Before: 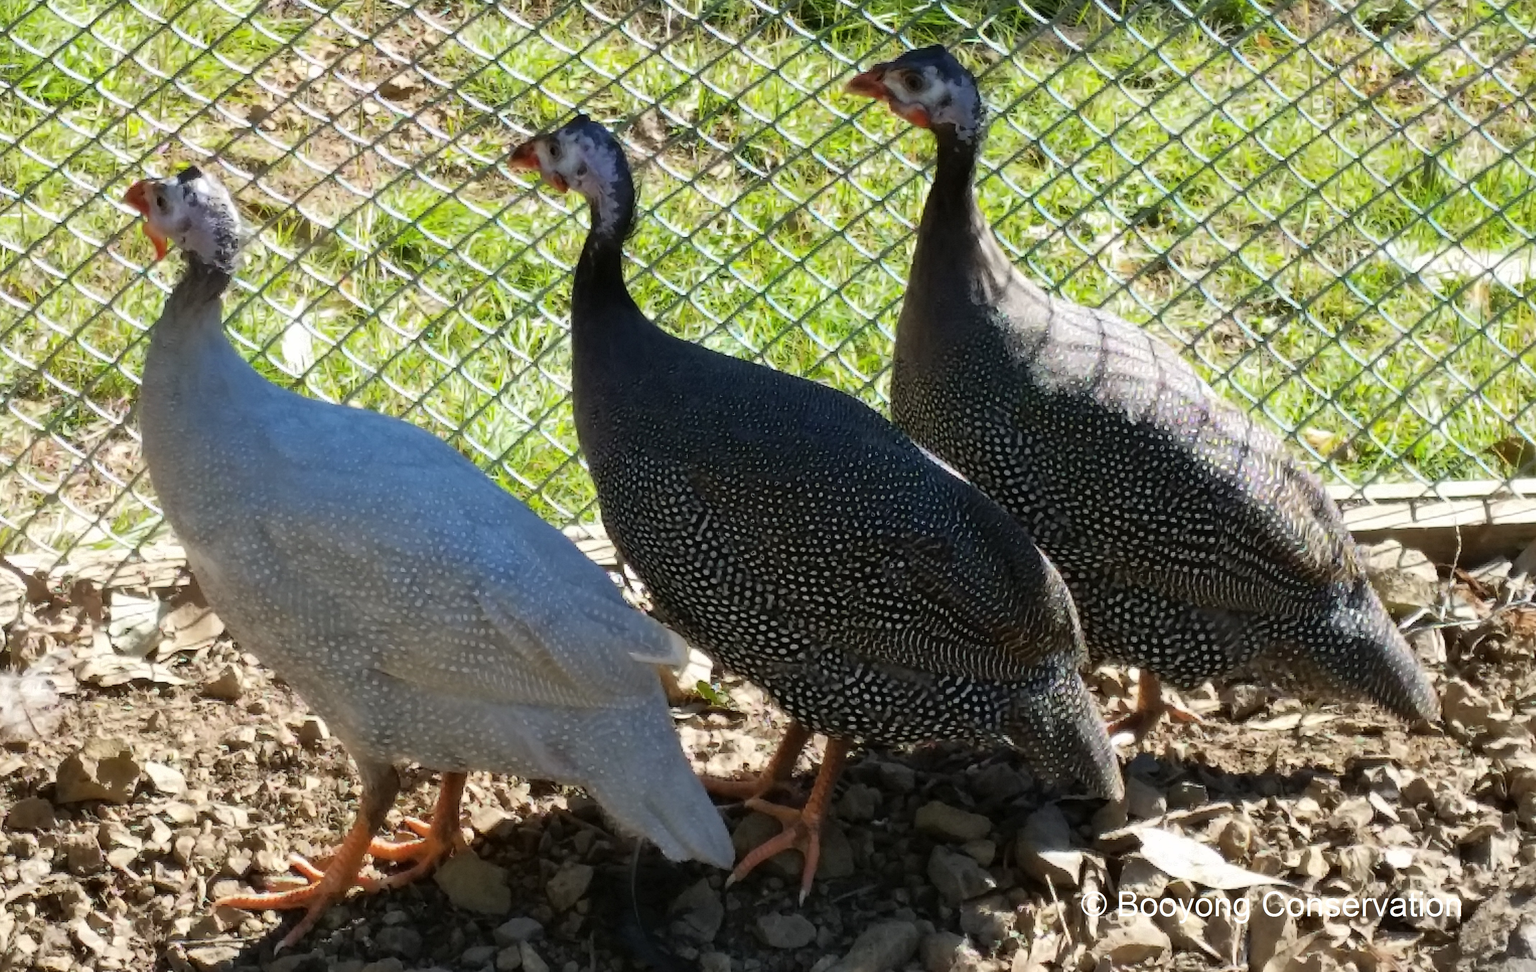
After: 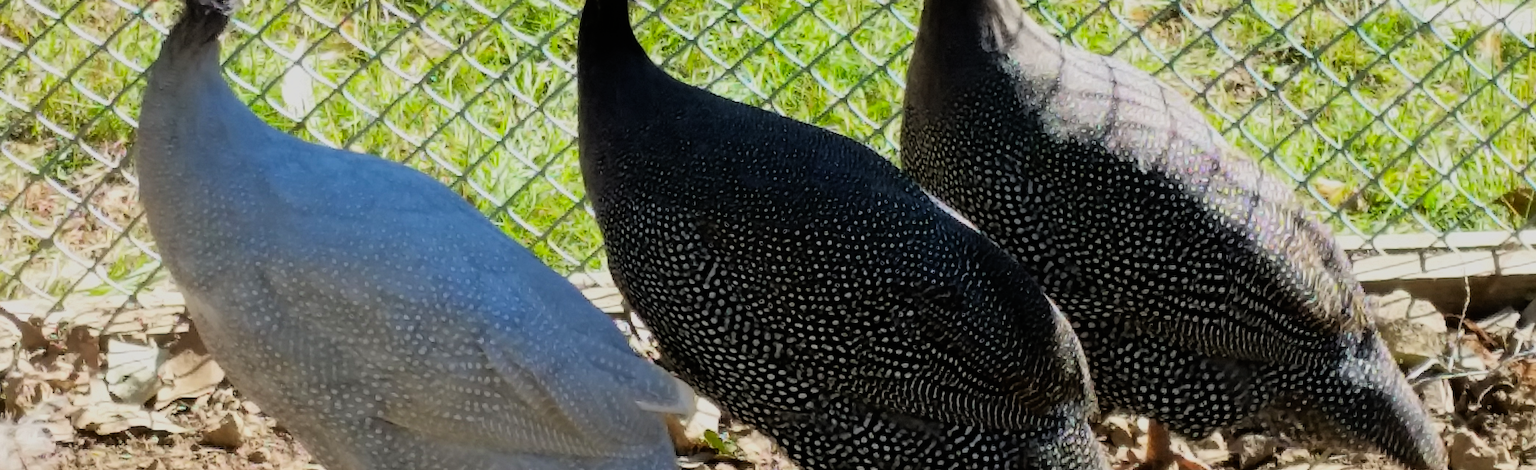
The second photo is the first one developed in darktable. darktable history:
filmic rgb: black relative exposure -7.92 EV, white relative exposure 4.13 EV, threshold 3 EV, hardness 4.02, latitude 51.22%, contrast 1.013, shadows ↔ highlights balance 5.35%, color science v5 (2021), contrast in shadows safe, contrast in highlights safe, enable highlight reconstruction true
rotate and perspective: rotation 0.174°, lens shift (vertical) 0.013, lens shift (horizontal) 0.019, shear 0.001, automatic cropping original format, crop left 0.007, crop right 0.991, crop top 0.016, crop bottom 0.997
contrast brightness saturation: contrast 0.04, saturation 0.16
tone equalizer: on, module defaults
crop and rotate: top 26.056%, bottom 25.543%
